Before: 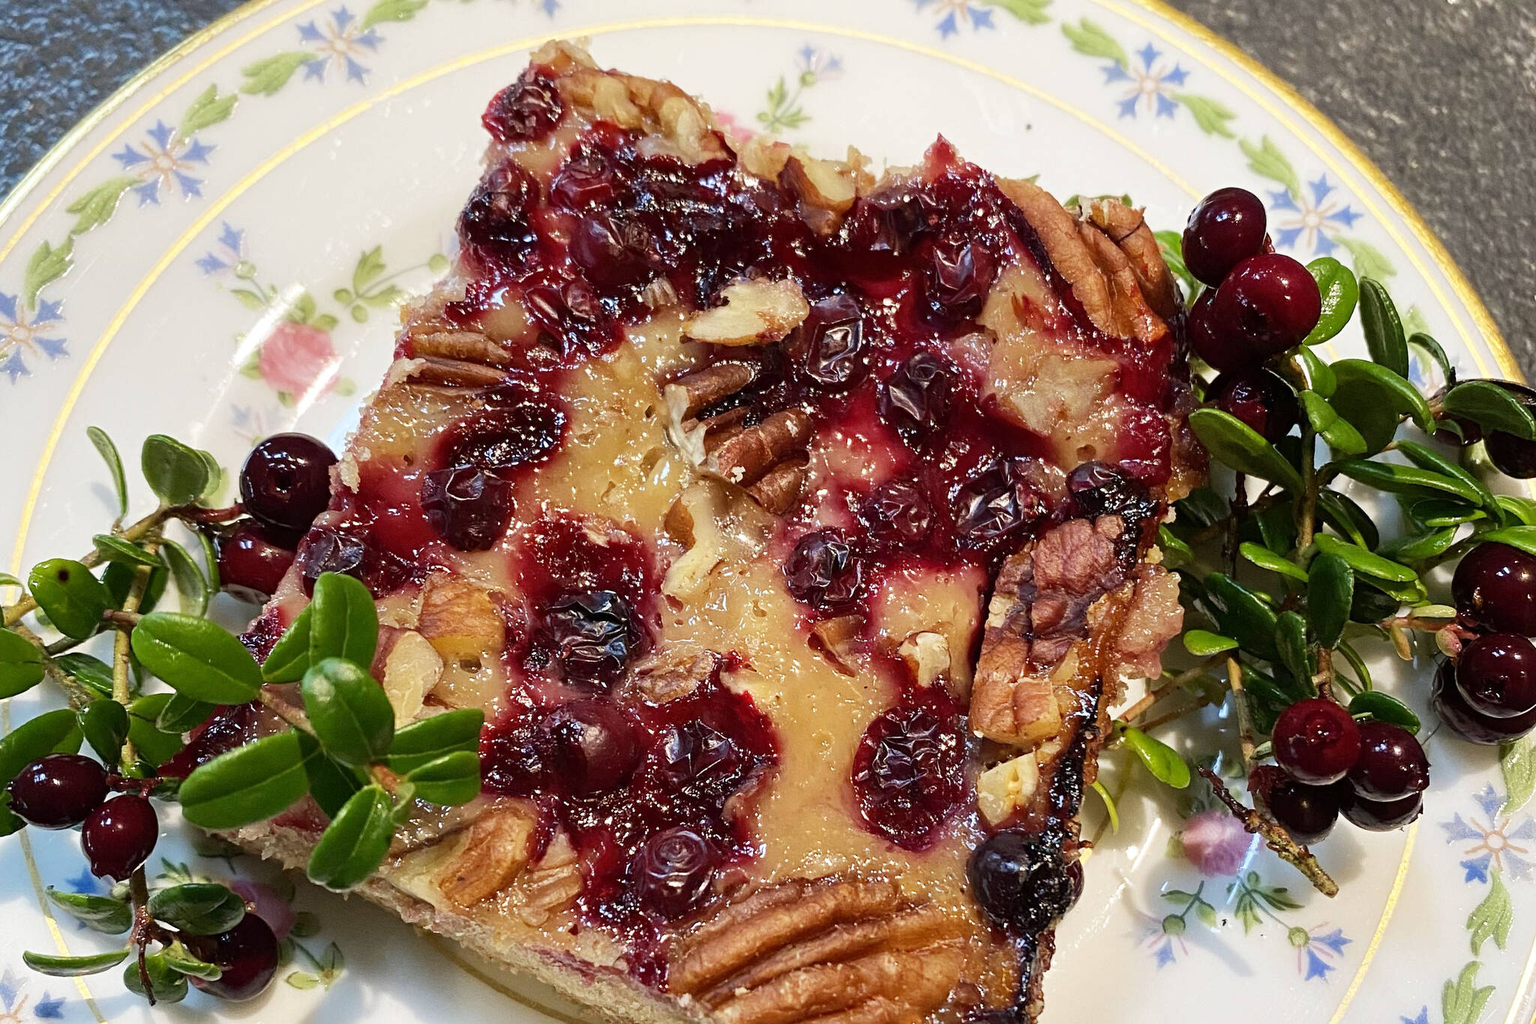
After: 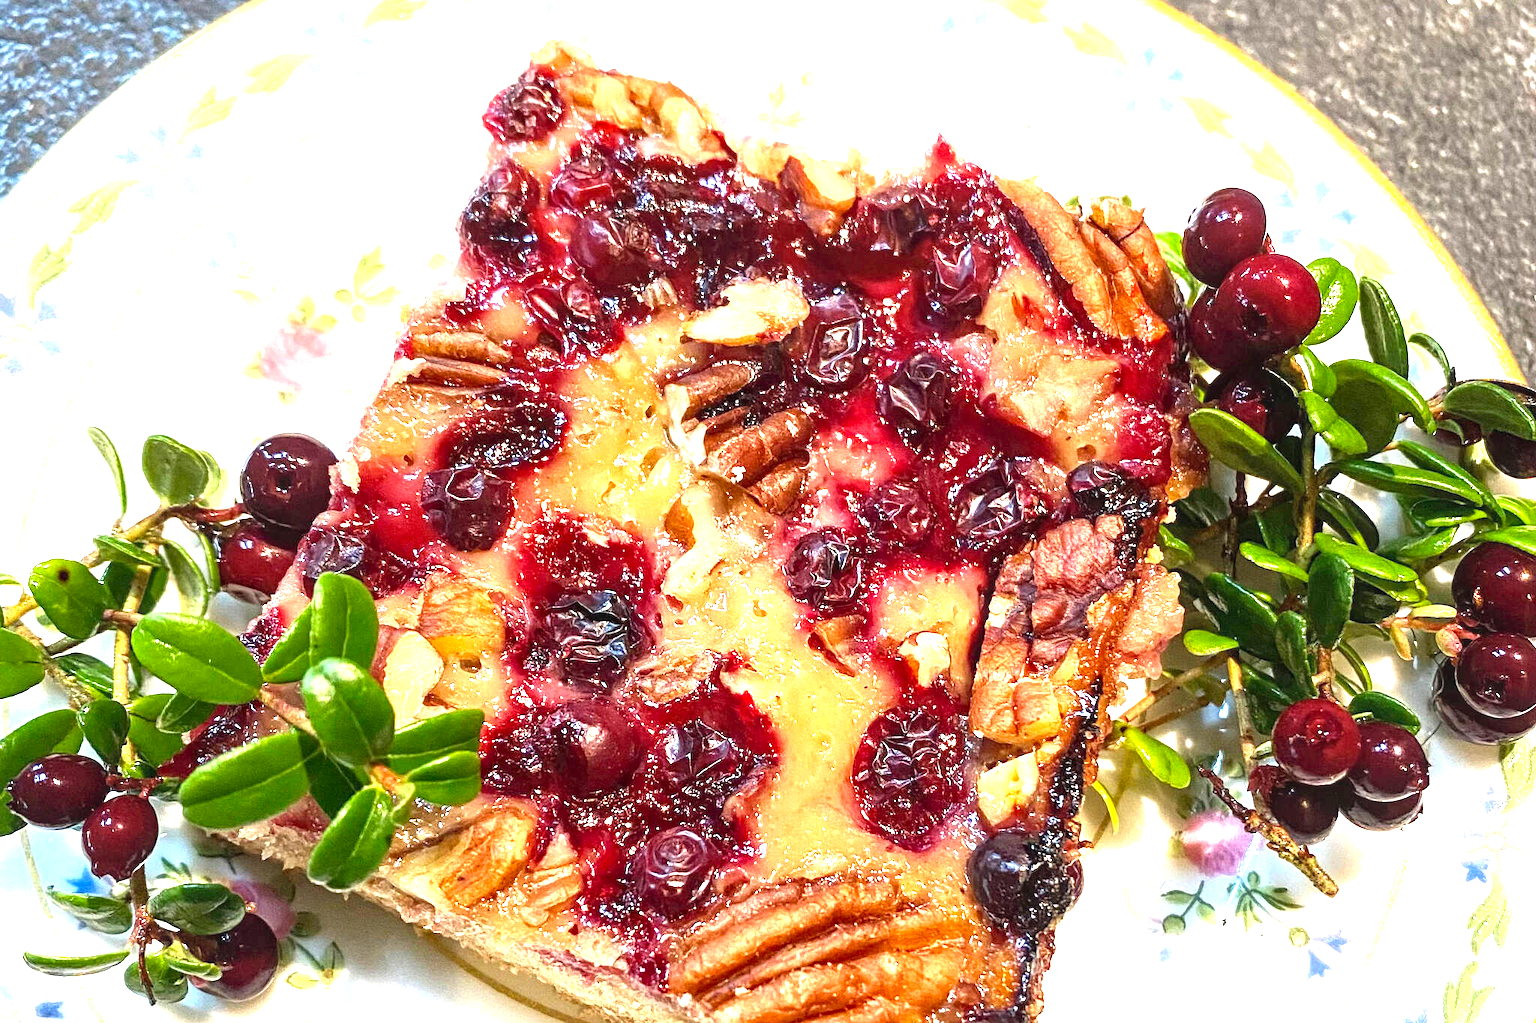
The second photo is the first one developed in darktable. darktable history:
exposure: black level correction 0, exposure 1.379 EV, compensate exposure bias true, compensate highlight preservation false
local contrast: detail 130%
